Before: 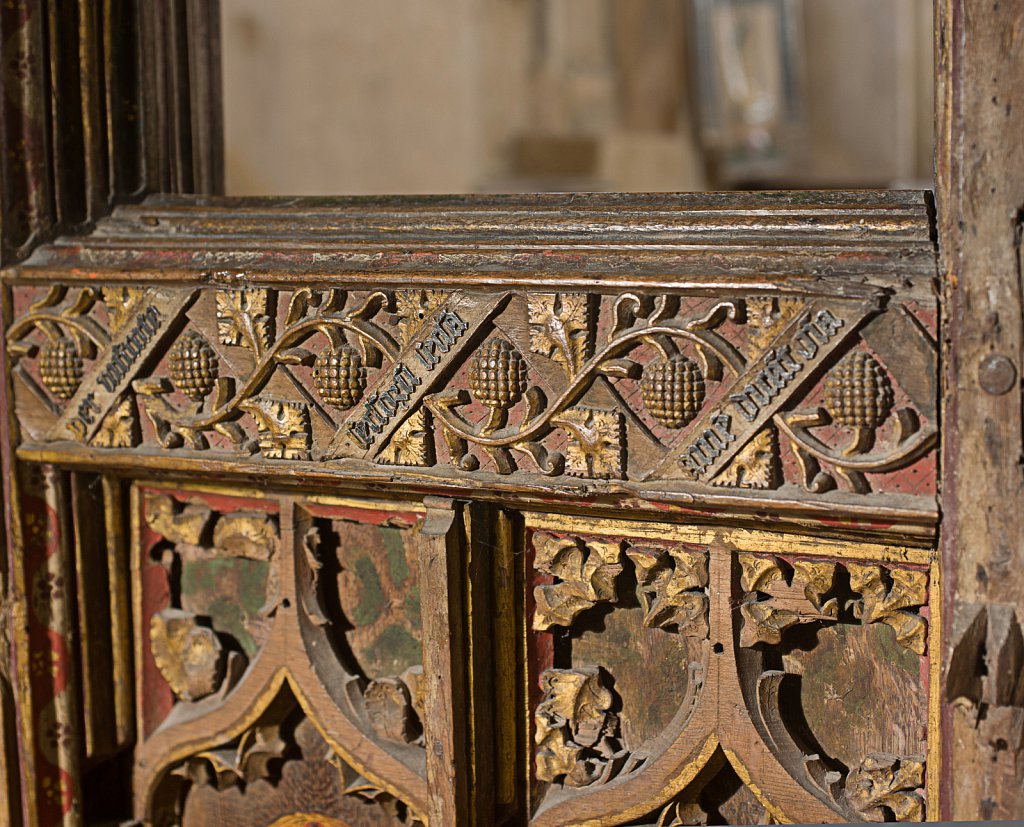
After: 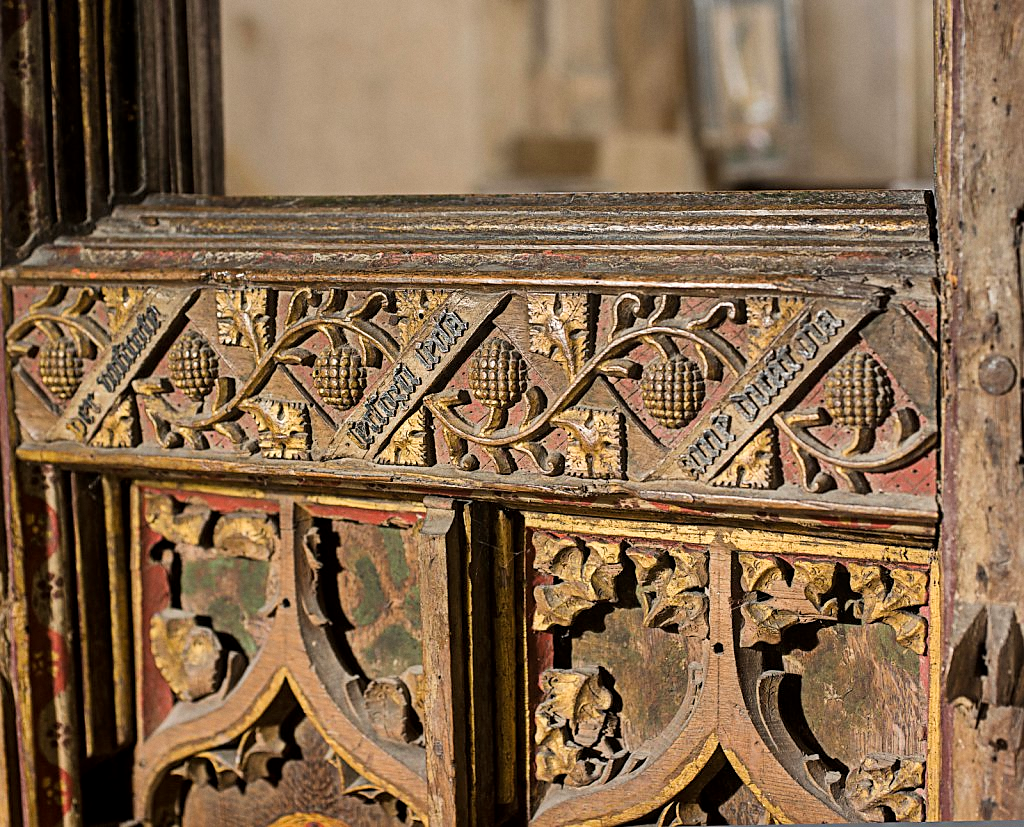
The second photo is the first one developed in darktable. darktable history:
tone curve: curves: ch0 [(0, 0) (0.004, 0.001) (0.133, 0.112) (0.325, 0.362) (0.832, 0.893) (1, 1)], color space Lab, linked channels, preserve colors none
local contrast: highlights 61%, shadows 106%, detail 107%, midtone range 0.529
shadows and highlights: shadows 25, highlights -25
sharpen: radius 1.458, amount 0.398, threshold 1.271
grain: coarseness 0.09 ISO, strength 10%
